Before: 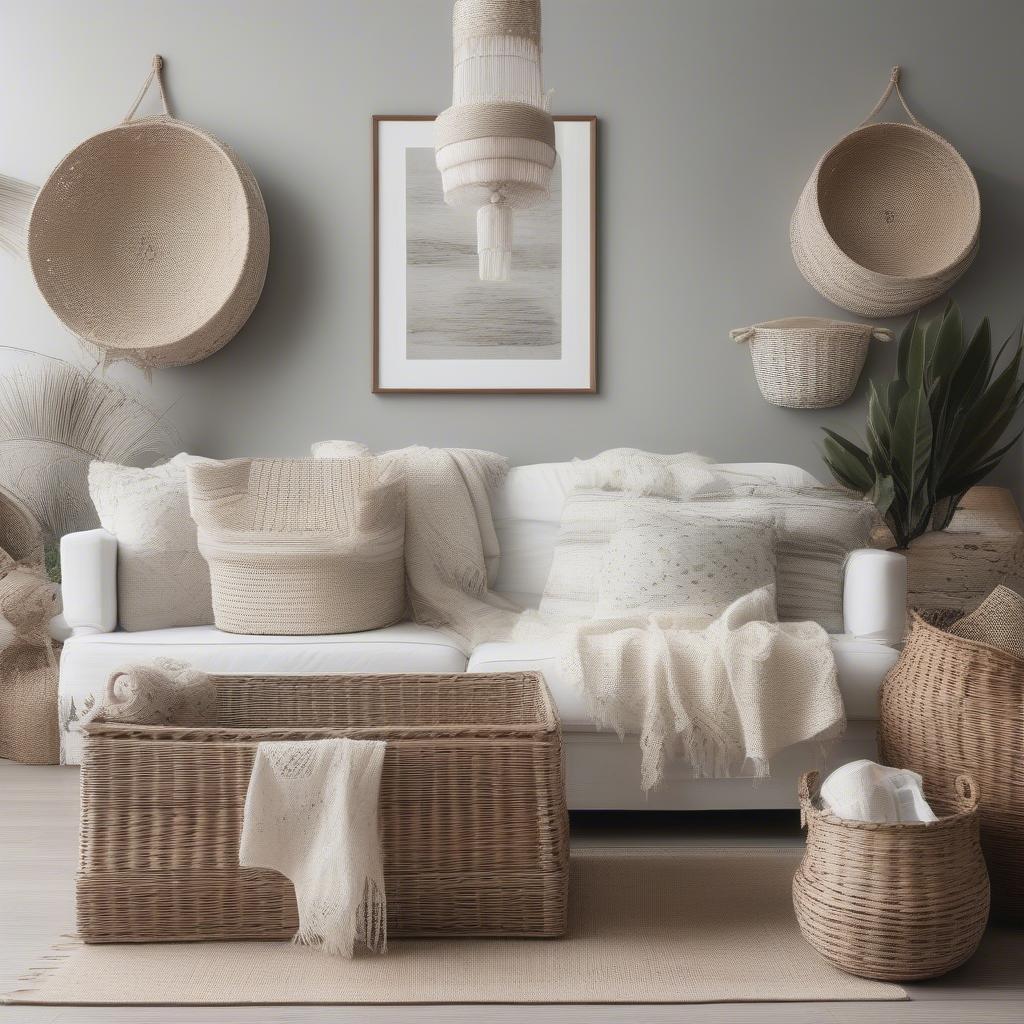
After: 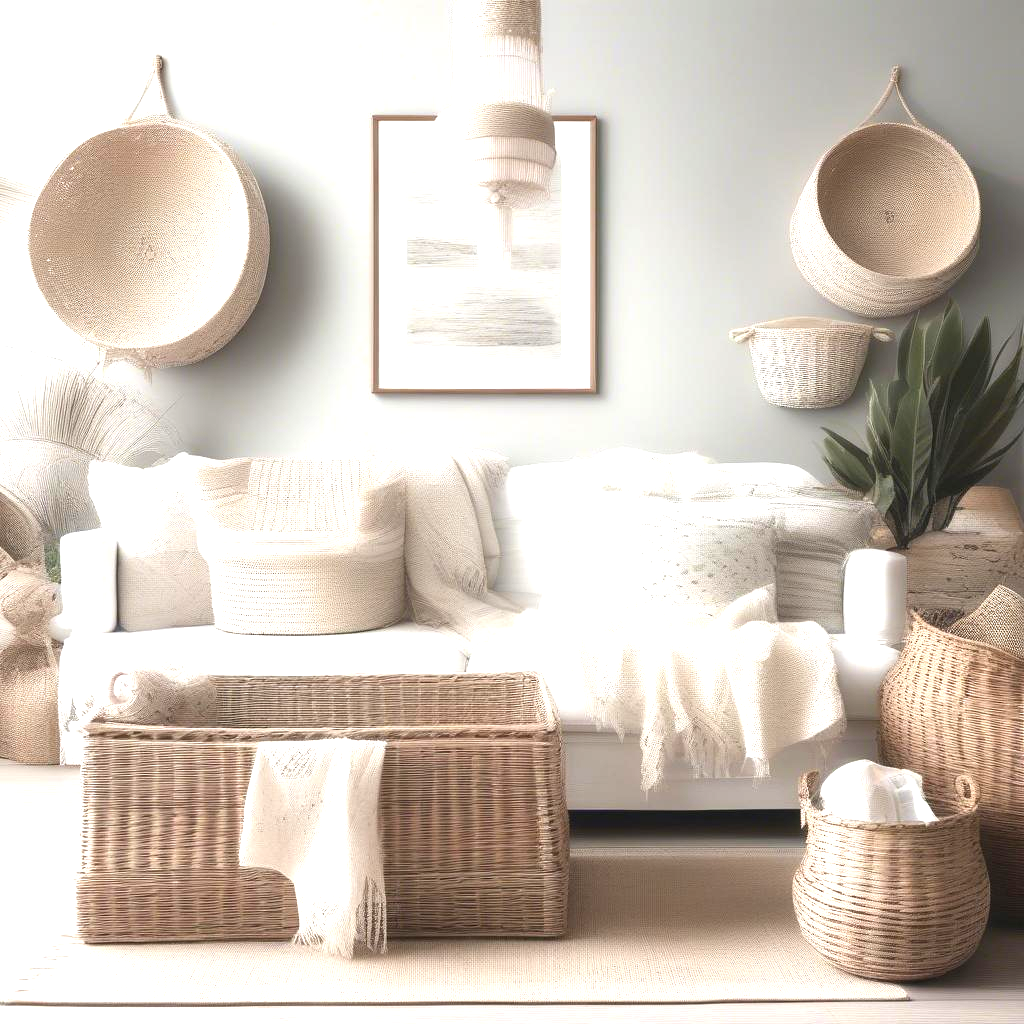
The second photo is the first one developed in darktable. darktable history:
exposure: black level correction 0, exposure 1.343 EV, compensate highlight preservation false
